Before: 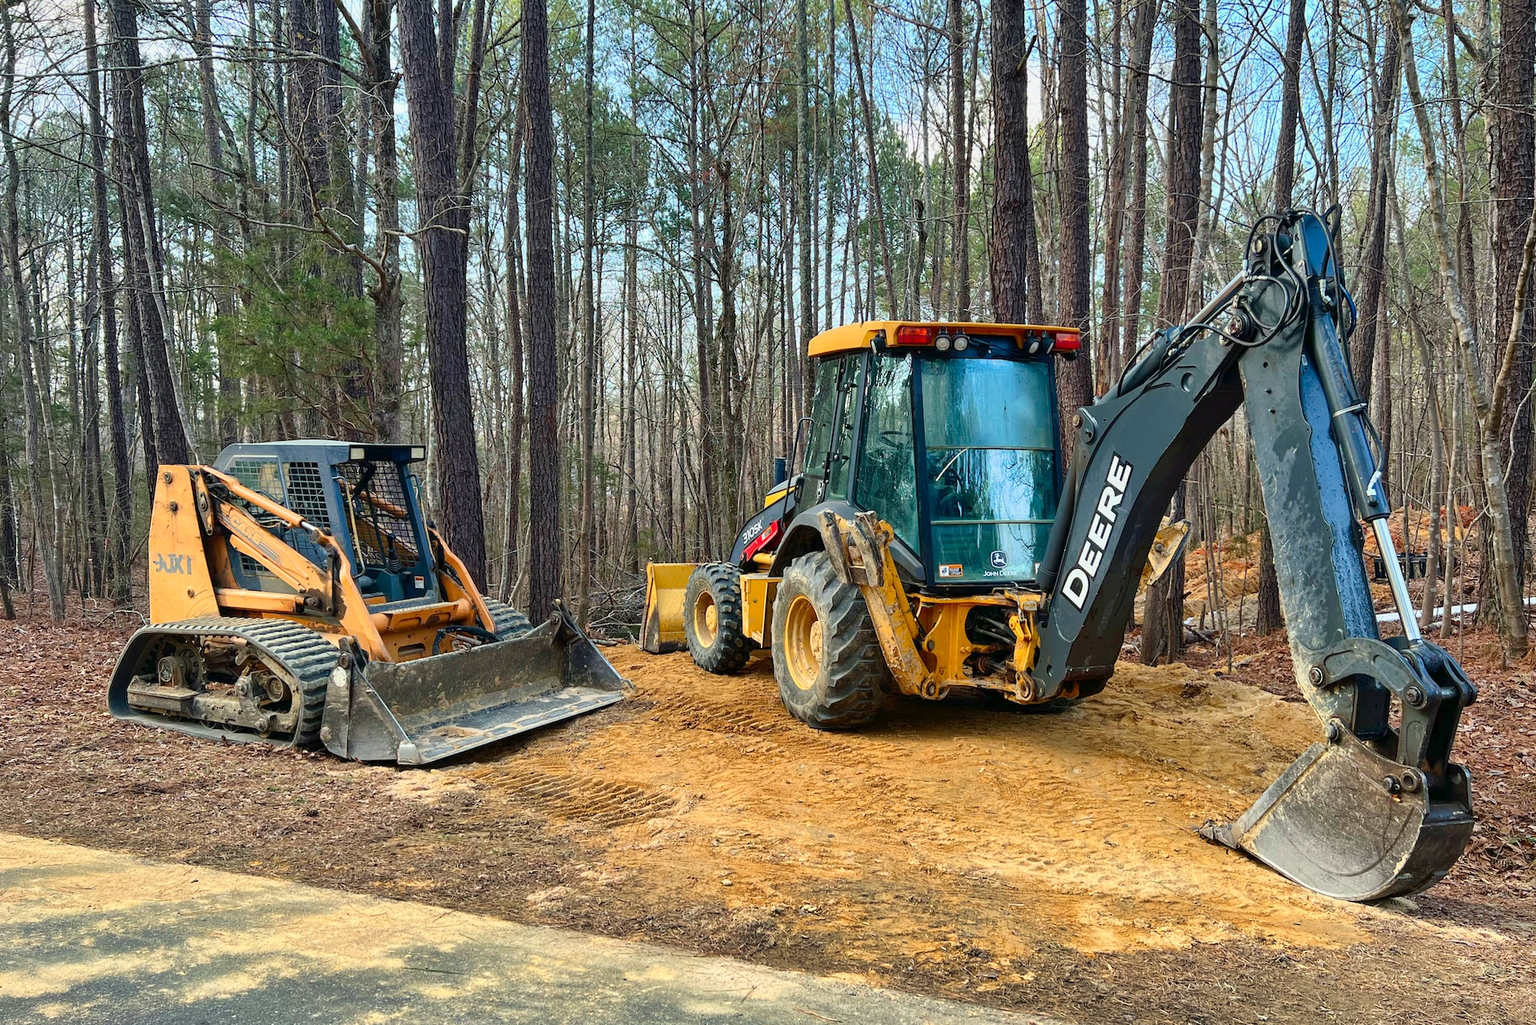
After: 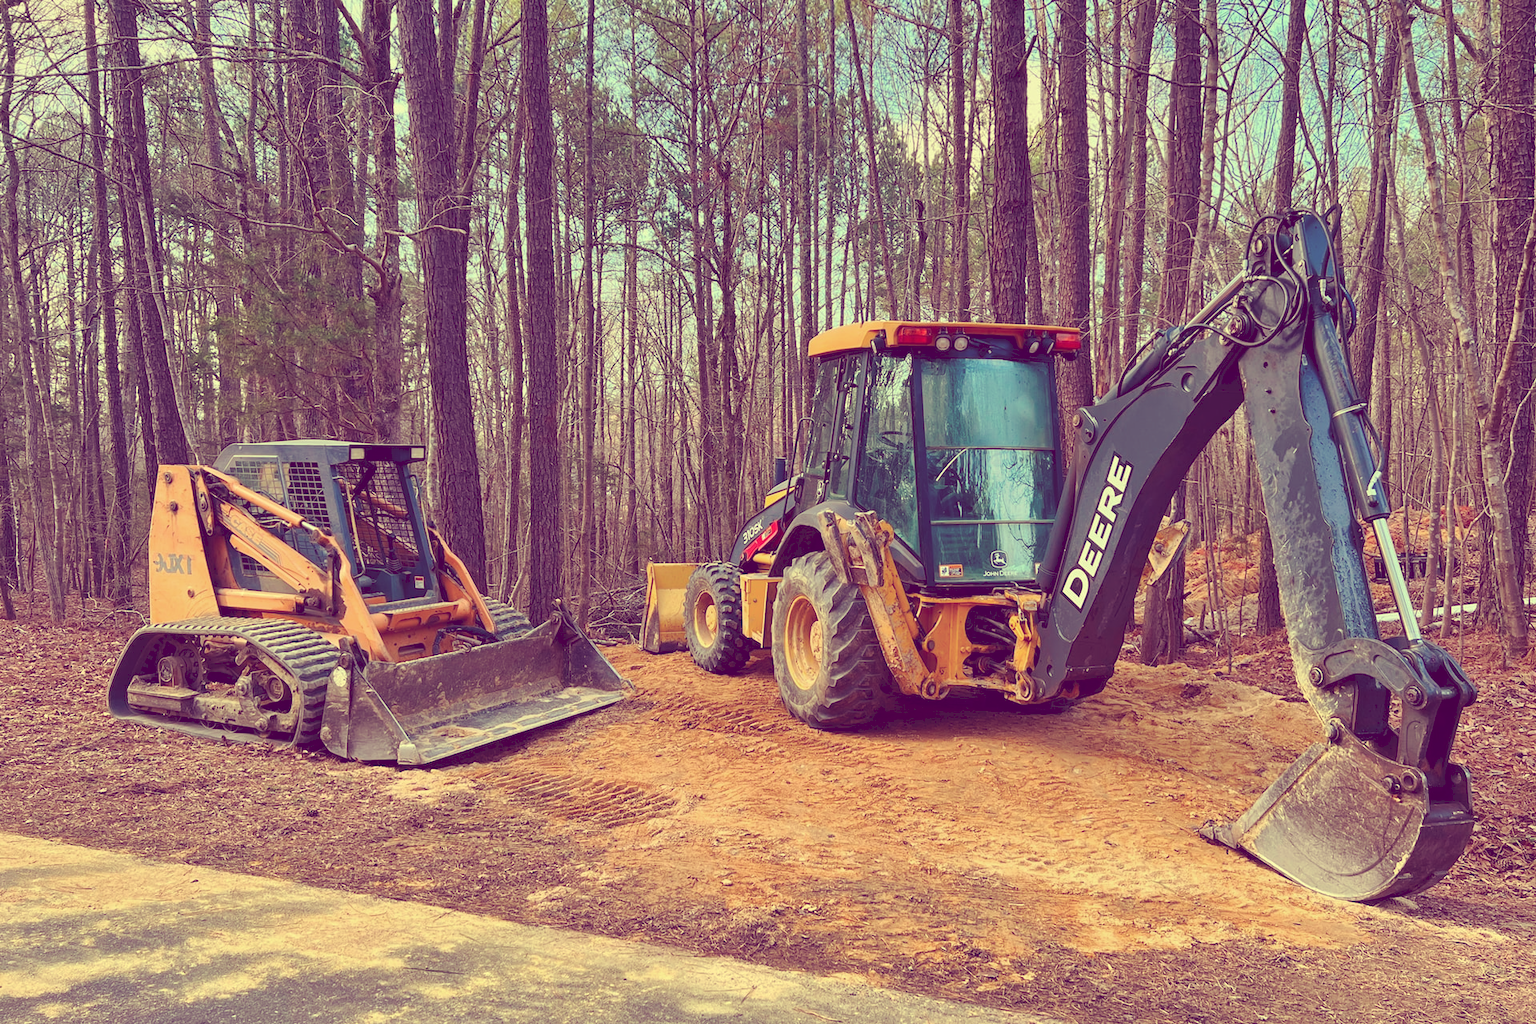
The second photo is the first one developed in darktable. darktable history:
tone curve: curves: ch0 [(0, 0) (0.003, 0.125) (0.011, 0.139) (0.025, 0.155) (0.044, 0.174) (0.069, 0.192) (0.1, 0.211) (0.136, 0.234) (0.177, 0.262) (0.224, 0.296) (0.277, 0.337) (0.335, 0.385) (0.399, 0.436) (0.468, 0.5) (0.543, 0.573) (0.623, 0.644) (0.709, 0.713) (0.801, 0.791) (0.898, 0.881) (1, 1)], preserve colors none
color look up table: target L [96.81, 94.91, 90.46, 87.41, 78.9, 79.27, 73.68, 73.38, 61.5, 58.49, 49.67, 29.28, 28.48, 6.996, 200.55, 85.26, 77.78, 67.1, 61.12, 56.81, 50.56, 51.17, 33.38, 27.27, 9.943, 99.84, 79.12, 70.66, 68.37, 59.23, 57.34, 55.29, 53.66, 47.91, 40.67, 38.94, 37.36, 32.94, 18.06, 11.21, 19.94, 7.788, 92.49, 80.18, 78.98, 70.21, 55.89, 37.48, 34.31], target a [-10.21, -27.08, -40.37, -74.89, -66.81, -20.15, -56.24, -17.91, -51.14, -14.87, -30.88, -9.755, 27.46, 30.42, 0, 7.58, 6.84, 47.62, 65.16, 37.25, 19.16, 38.46, 69.12, 56.46, 47.34, -8.082, 17, 12.98, 6.101, 83.81, 45.05, 9.467, 80.74, 28.76, 7.571, 2.796, 71.48, 71.31, 27.74, 54.09, 59.8, 45.09, -32.23, -54.41, -16.59, -30.06, -28.86, -10.38, 18.89], target b [51.32, 82.18, 42.27, 60.26, 42.12, 34.92, 20.31, 63.99, 49.46, 34.96, 12.65, 0.751, 8.807, -27.36, 0, 71.9, 33.22, 24.59, 36.42, 39.82, 20.14, 16.43, 18.1, -7.494, -19.08, 31.98, 7.059, 13.42, -9.978, -24.53, -15.92, -9.105, 5.765, -4.81, -50.47, -41.13, -58.72, -32.91, -41.72, -69.45, -38.7, -39.27, 24.39, 7.03, 17.65, -5.066, -3.652, -15.77, -10.09], num patches 49
